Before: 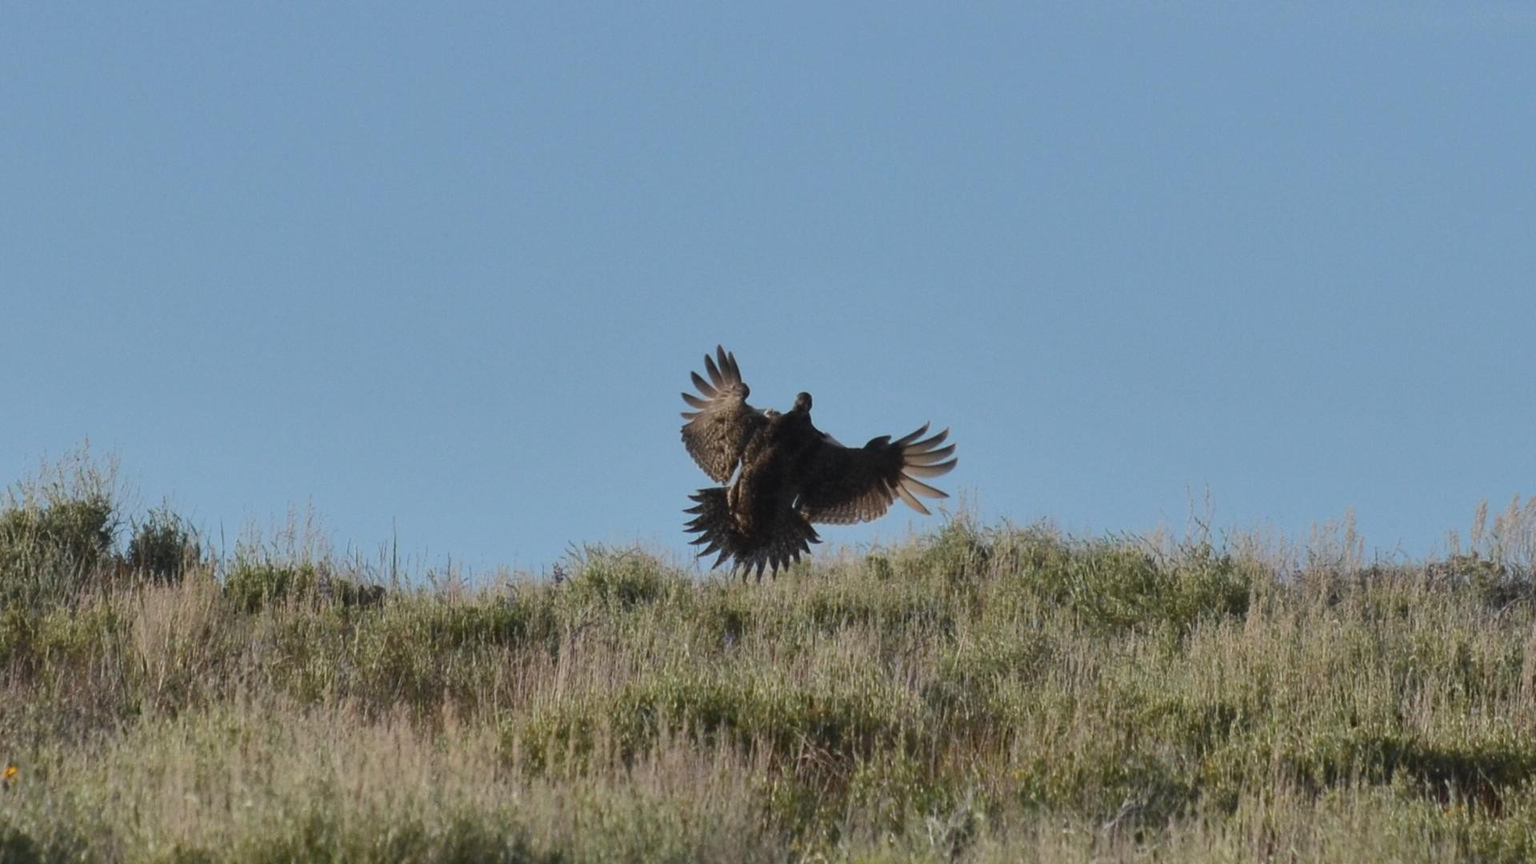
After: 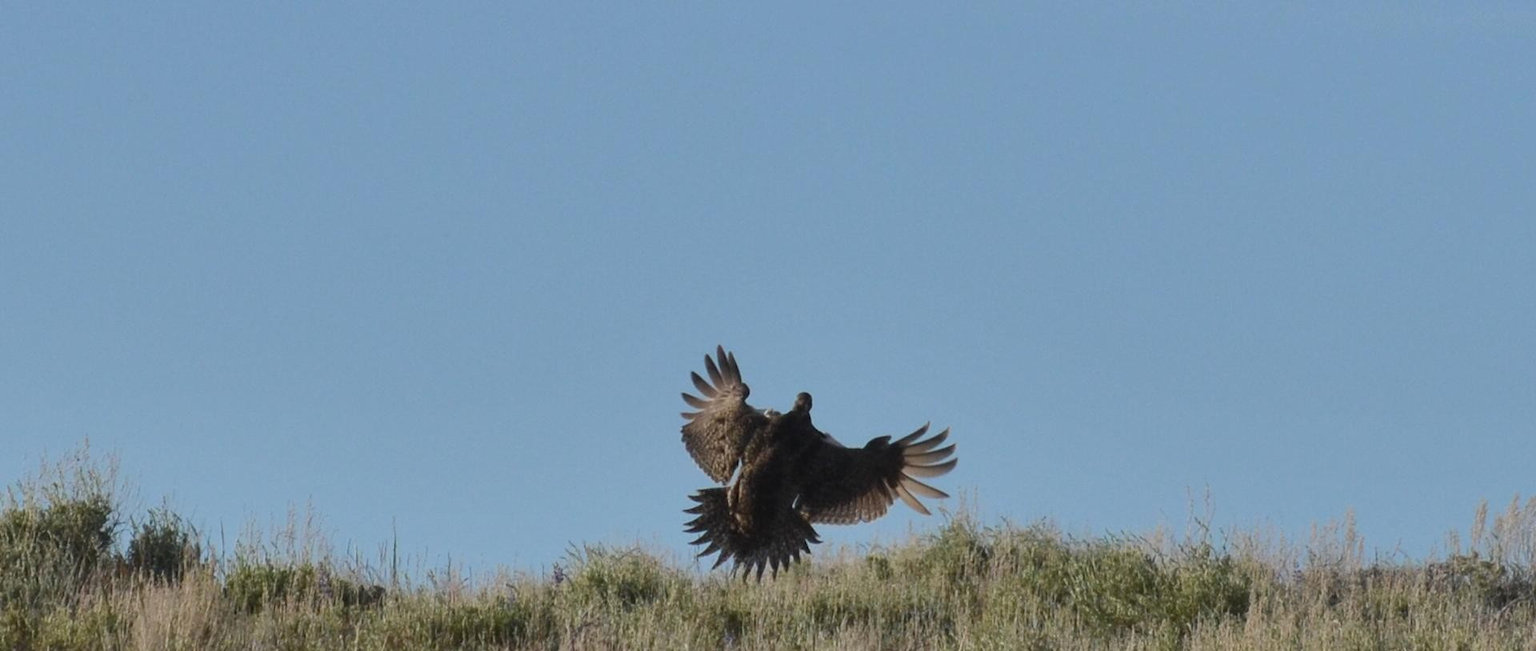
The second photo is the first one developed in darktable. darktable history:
crop: bottom 24.608%
